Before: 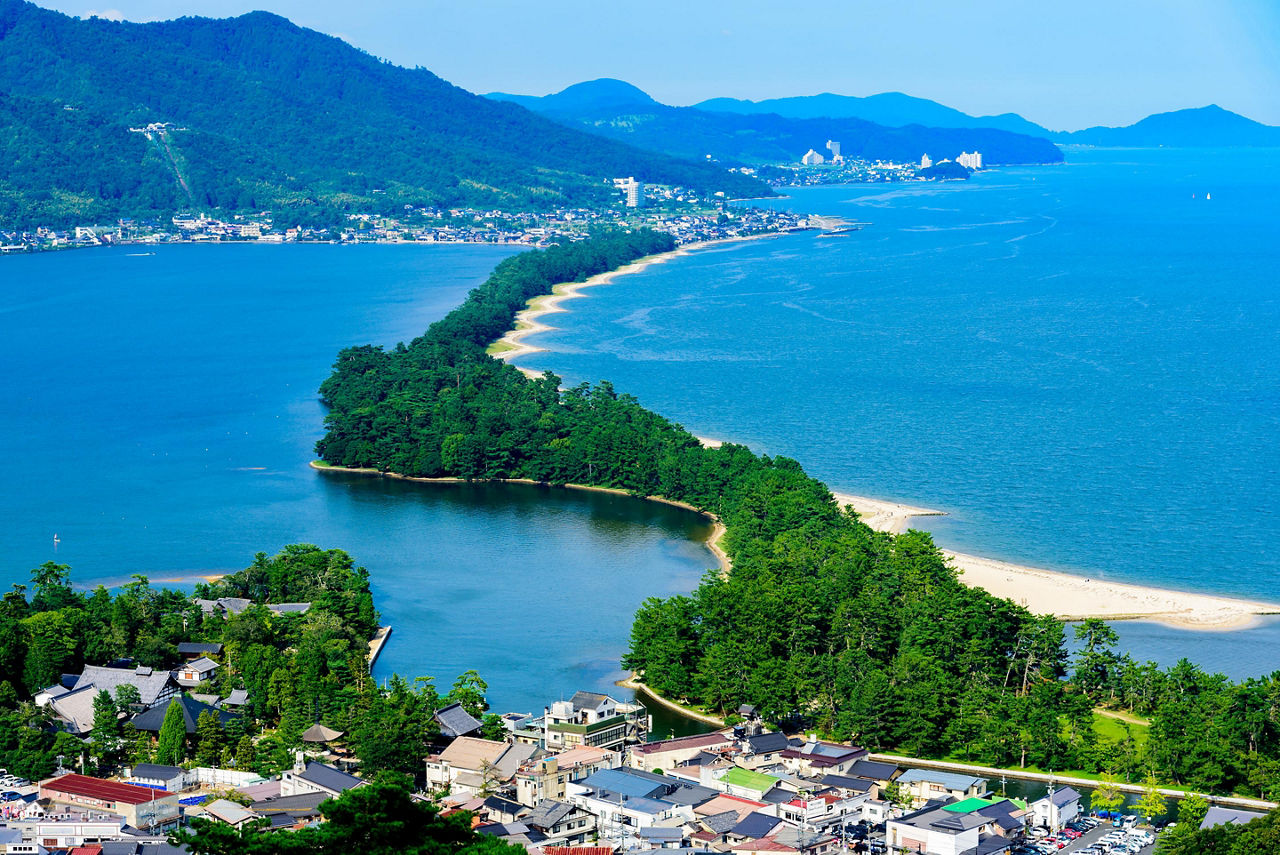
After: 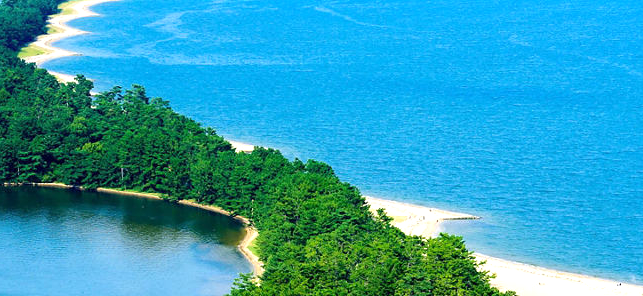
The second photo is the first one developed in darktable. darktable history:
crop: left 36.607%, top 34.735%, right 13.146%, bottom 30.611%
exposure: exposure 0.515 EV, compensate highlight preservation false
